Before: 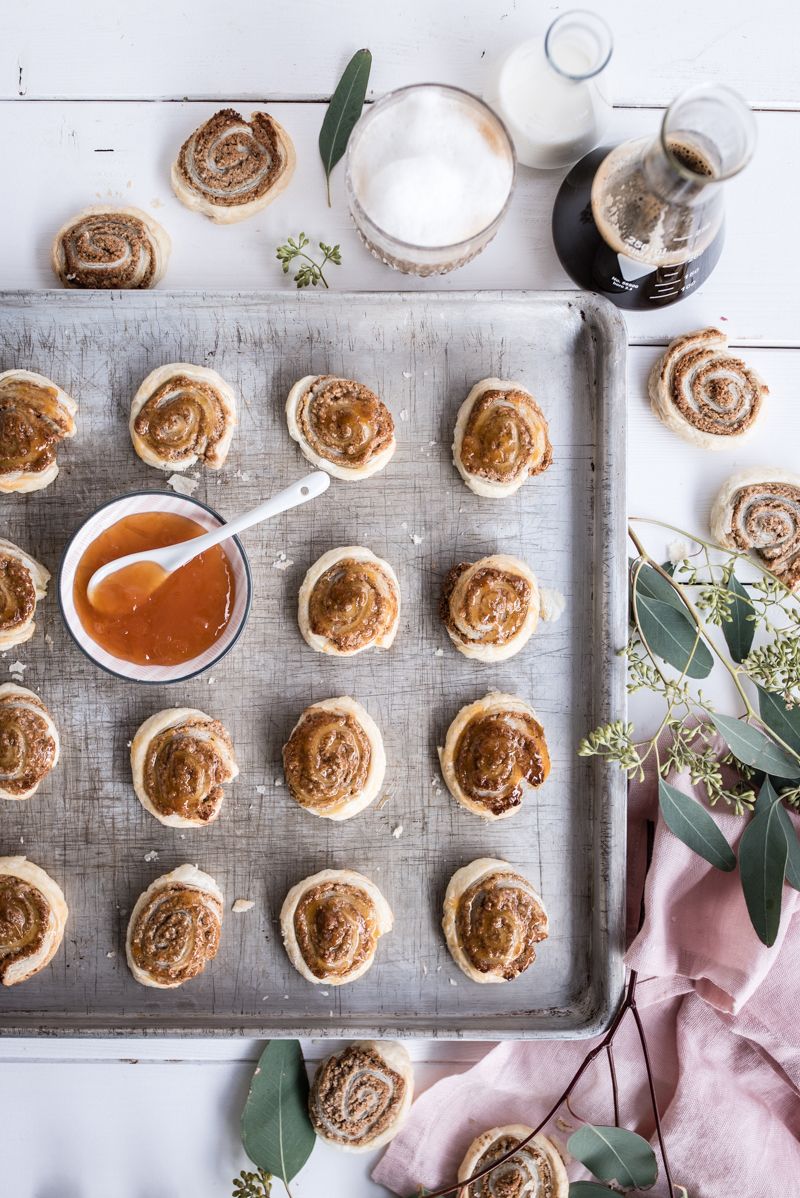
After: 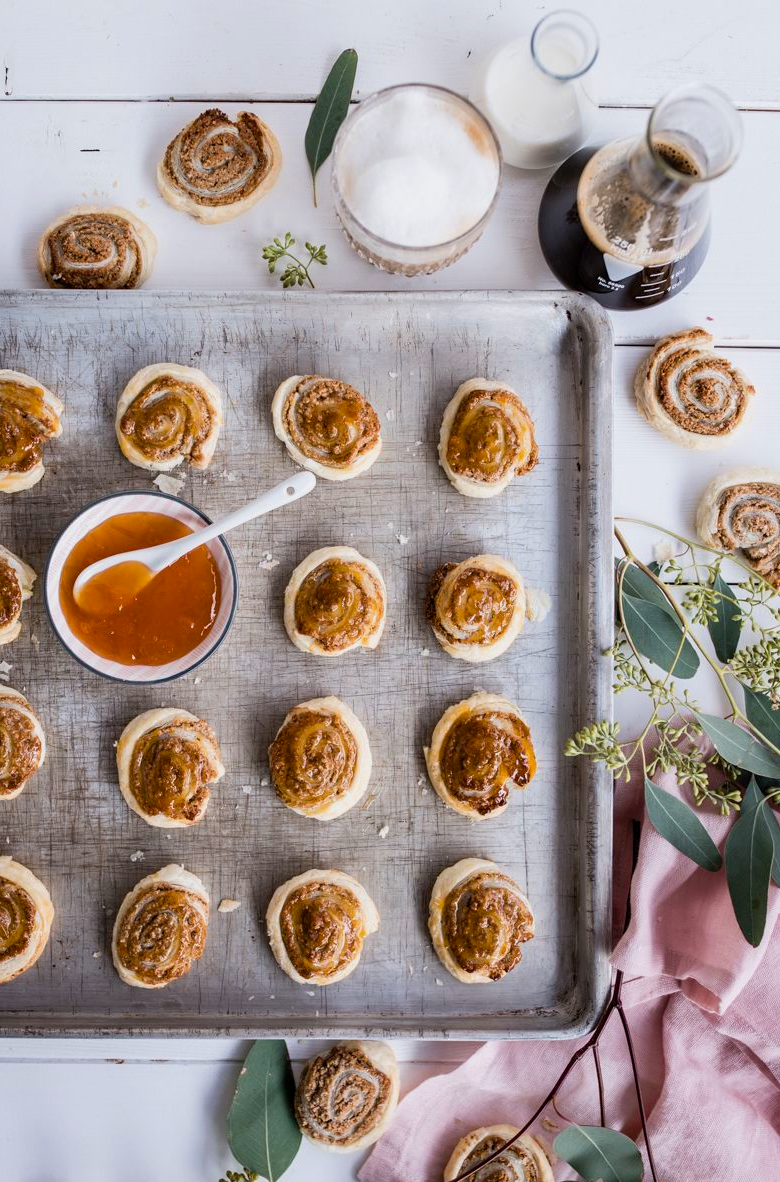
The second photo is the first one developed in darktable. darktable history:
crop and rotate: left 1.774%, right 0.633%, bottom 1.28%
exposure: black level correction 0.001, exposure -0.2 EV, compensate highlight preservation false
color balance rgb: perceptual saturation grading › global saturation 25%, global vibrance 20%
